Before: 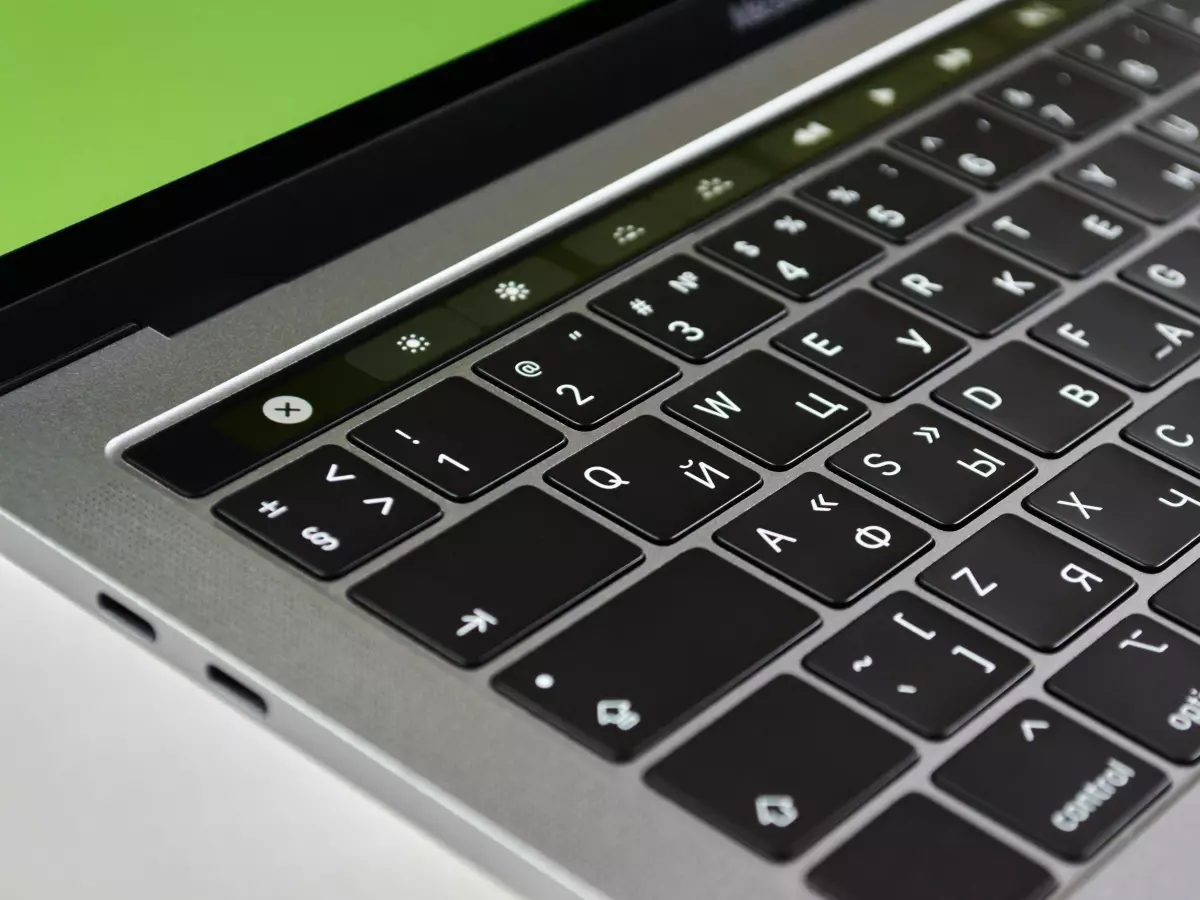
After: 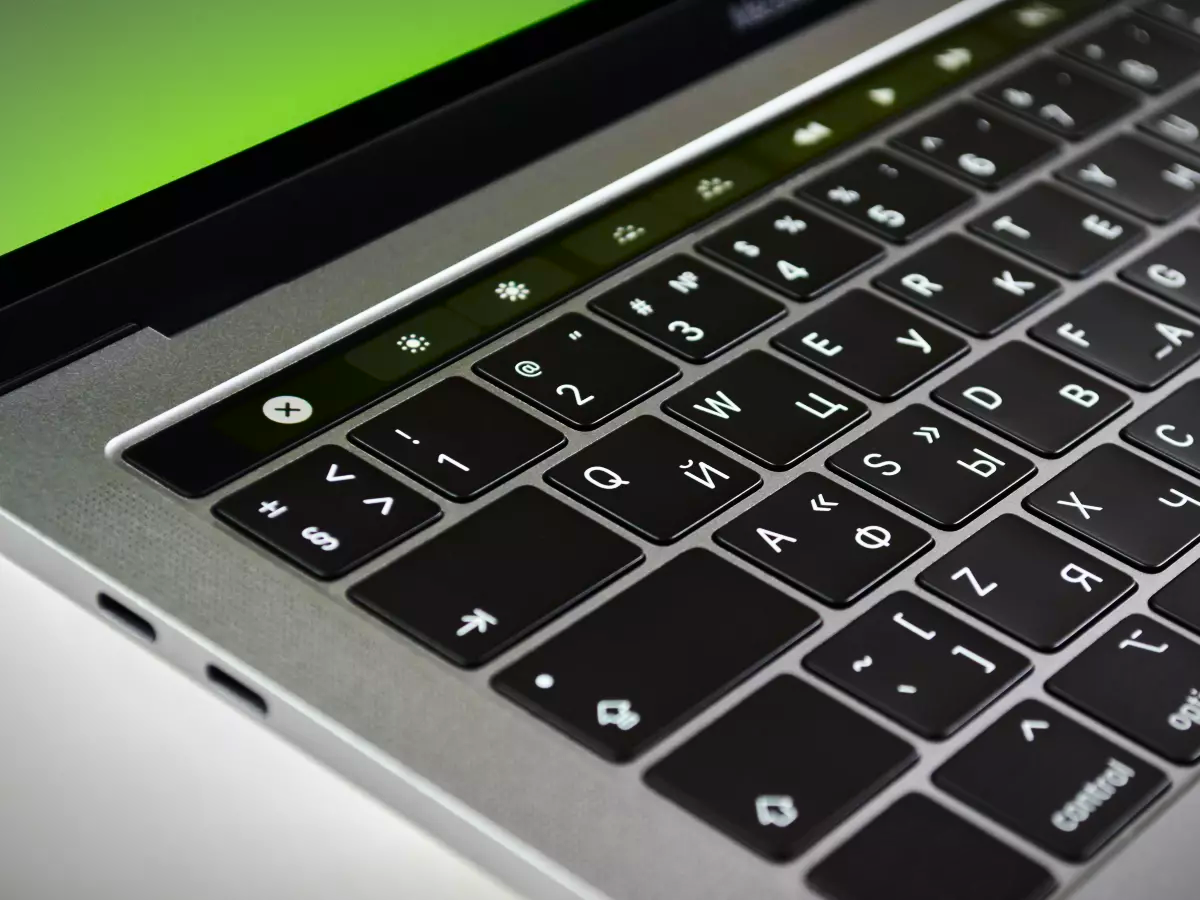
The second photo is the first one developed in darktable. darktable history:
contrast brightness saturation: contrast 0.162, saturation 0.327
vignetting: fall-off start 99.87%, brightness -0.575, width/height ratio 1.324
